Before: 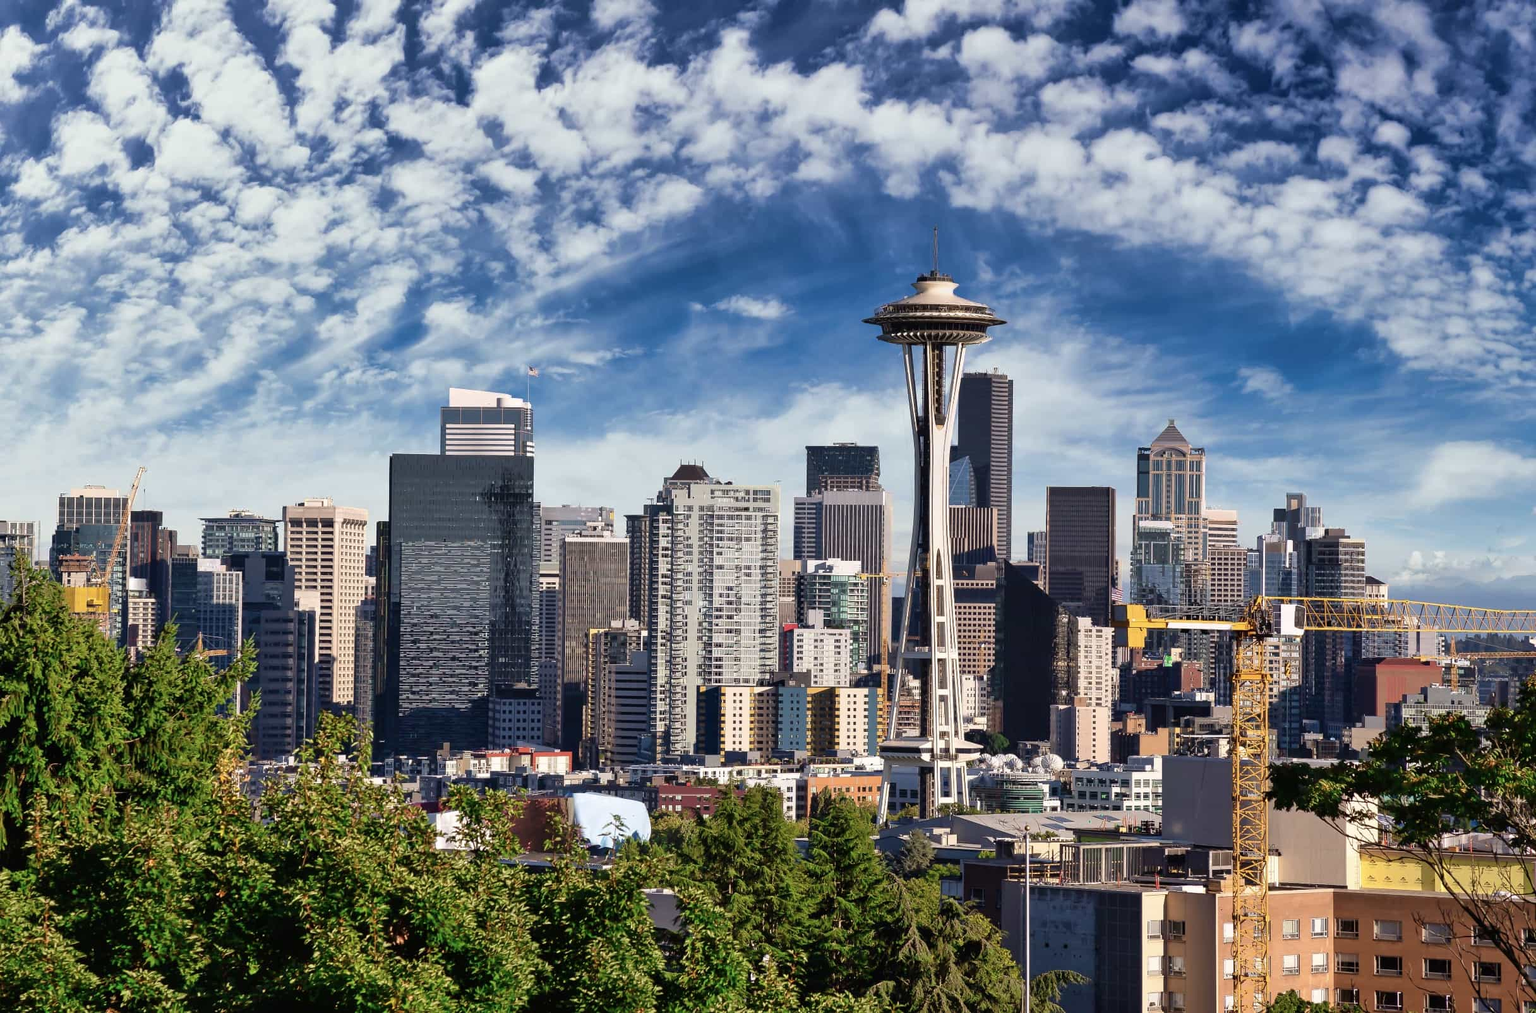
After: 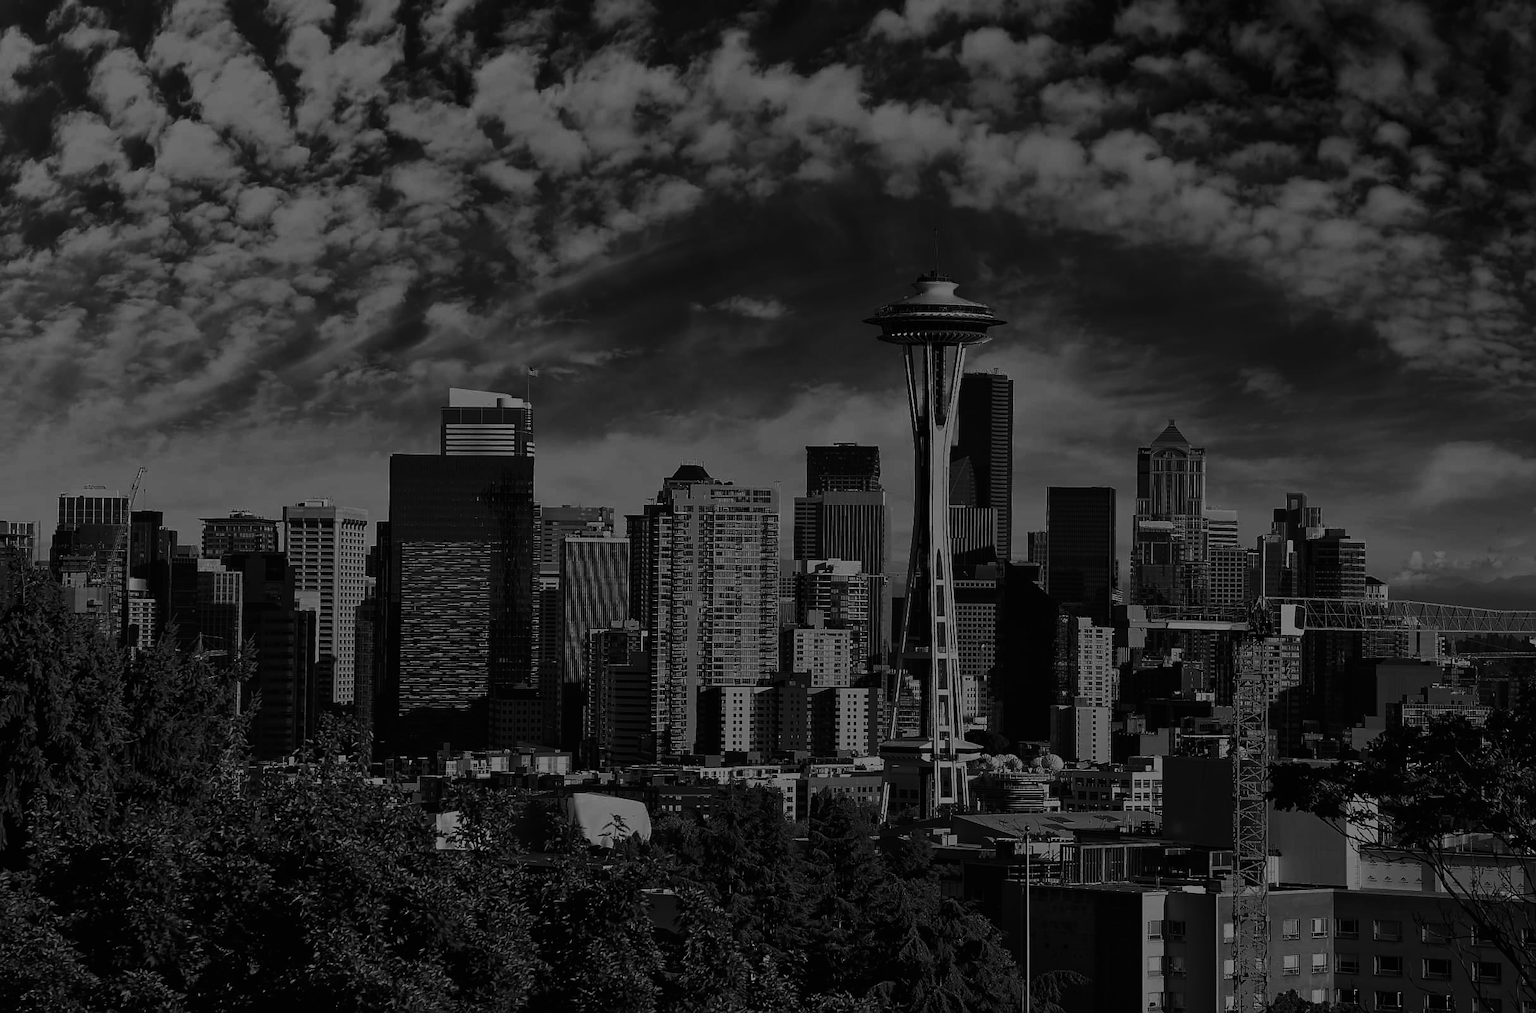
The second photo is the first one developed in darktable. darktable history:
contrast brightness saturation: contrast -0.03, brightness -0.59, saturation -1
color contrast: green-magenta contrast 0.85, blue-yellow contrast 1.25, unbound 0
sharpen: radius 1.458, amount 0.398, threshold 1.271
exposure: black level correction -0.016, exposure -1.018 EV, compensate highlight preservation false
white balance: red 0.967, blue 1.049
